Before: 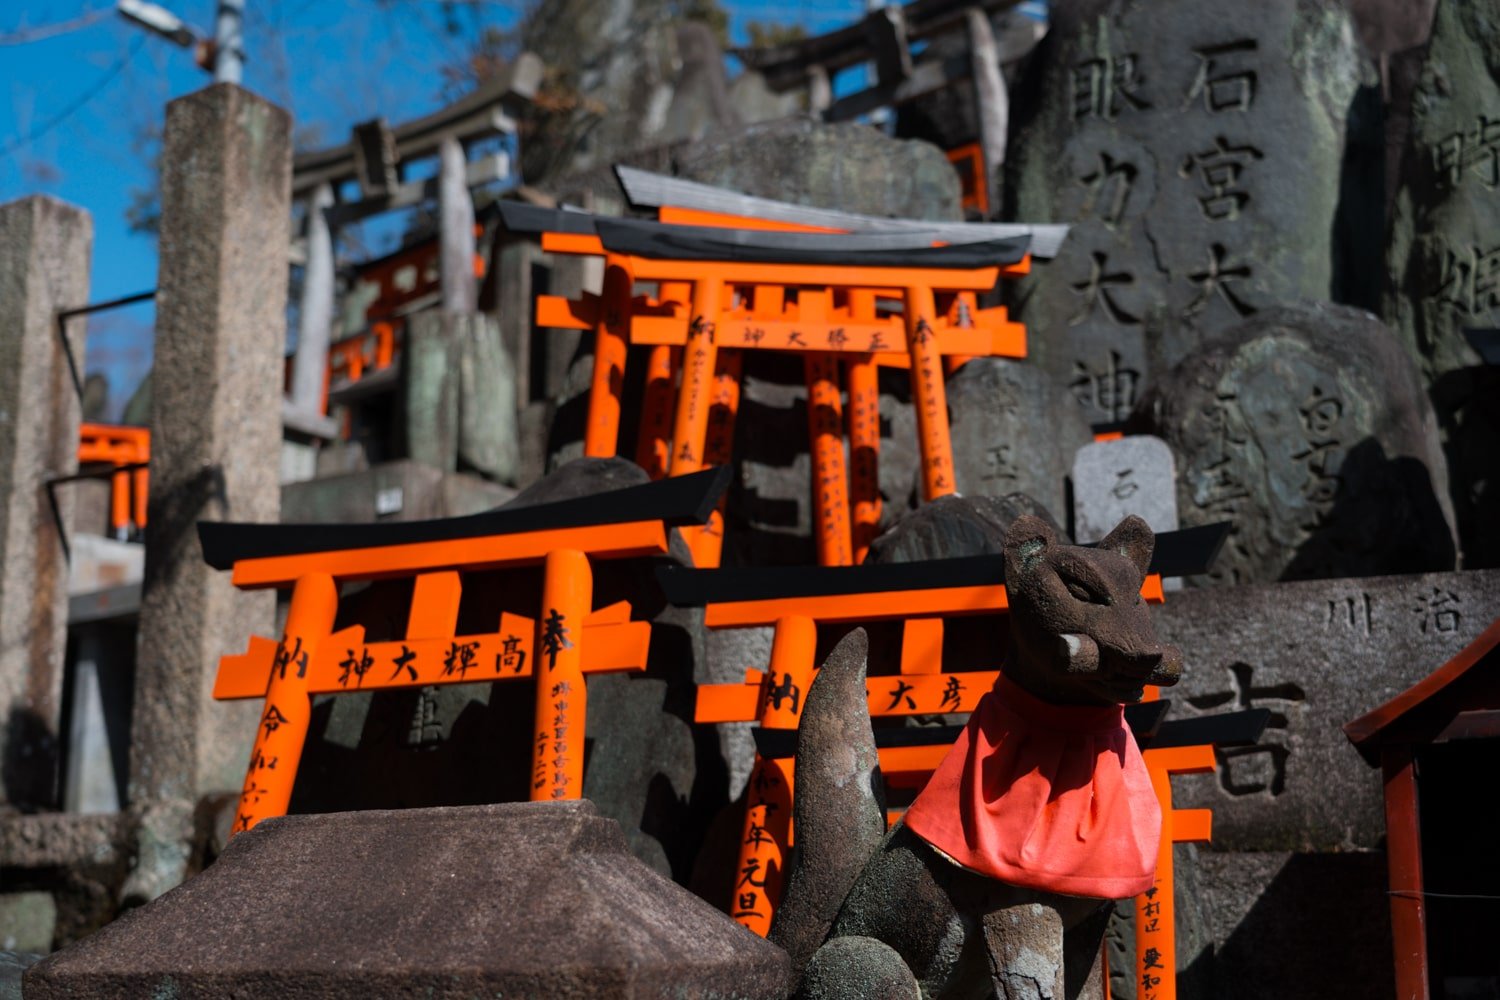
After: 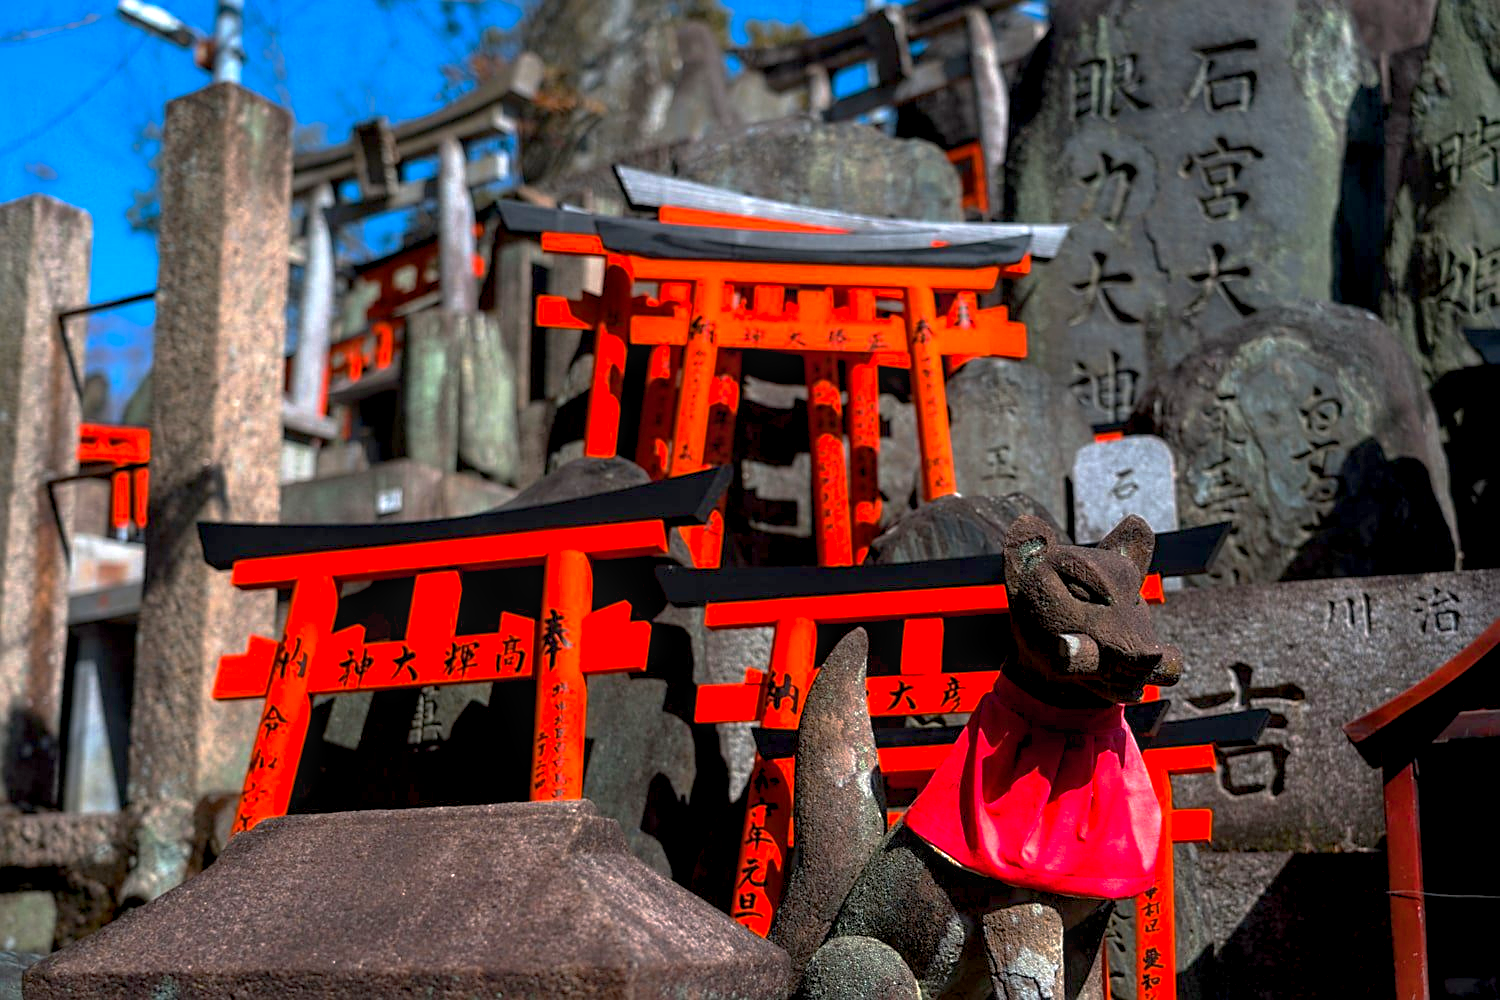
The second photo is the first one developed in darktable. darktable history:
sharpen: on, module defaults
local contrast: on, module defaults
base curve: curves: ch0 [(0, 0) (0.595, 0.418) (1, 1)], preserve colors none
exposure: exposure 1 EV, compensate highlight preservation false
color balance rgb: global offset › luminance -0.484%, perceptual saturation grading › global saturation 19.508%, hue shift -2.97°, perceptual brilliance grading › global brilliance 10.385%, contrast -21.363%
